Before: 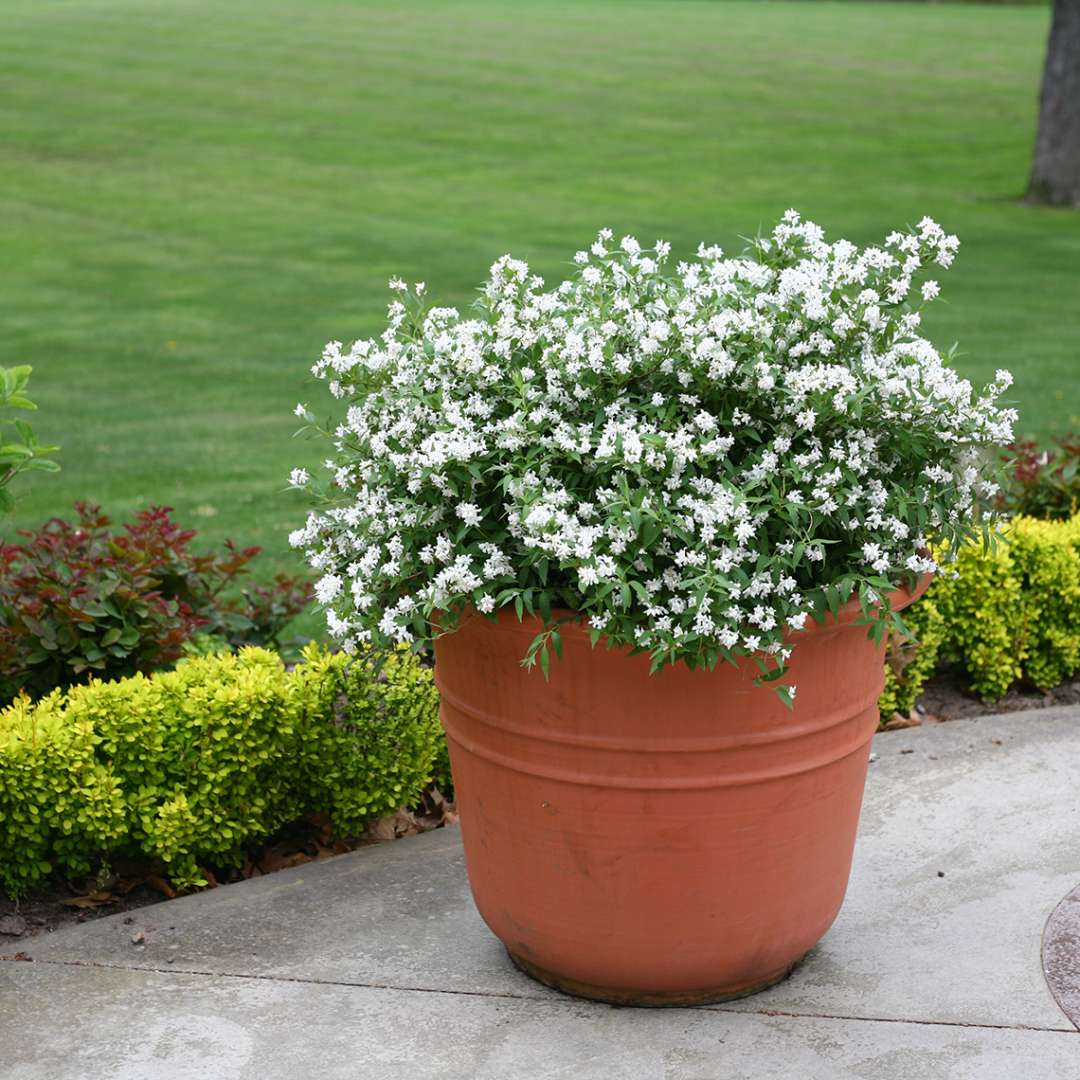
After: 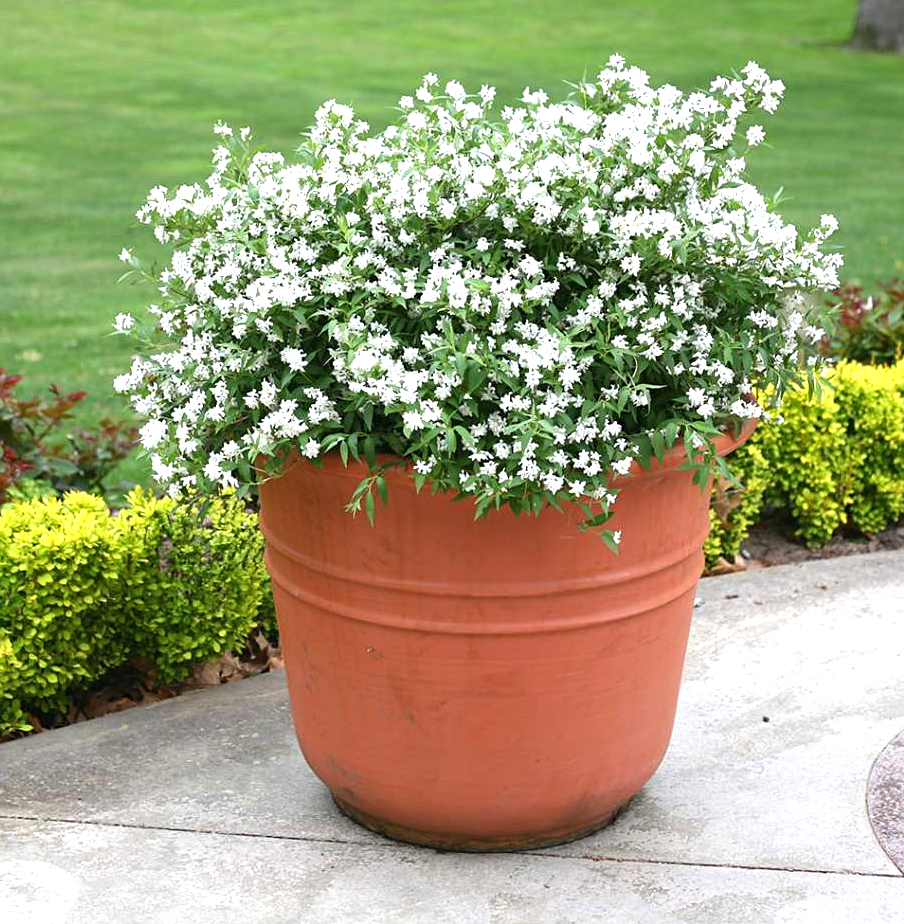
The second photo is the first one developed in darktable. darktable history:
exposure: black level correction 0, exposure 0.703 EV, compensate highlight preservation false
sharpen: amount 0.201
crop: left 16.289%, top 14.379%
